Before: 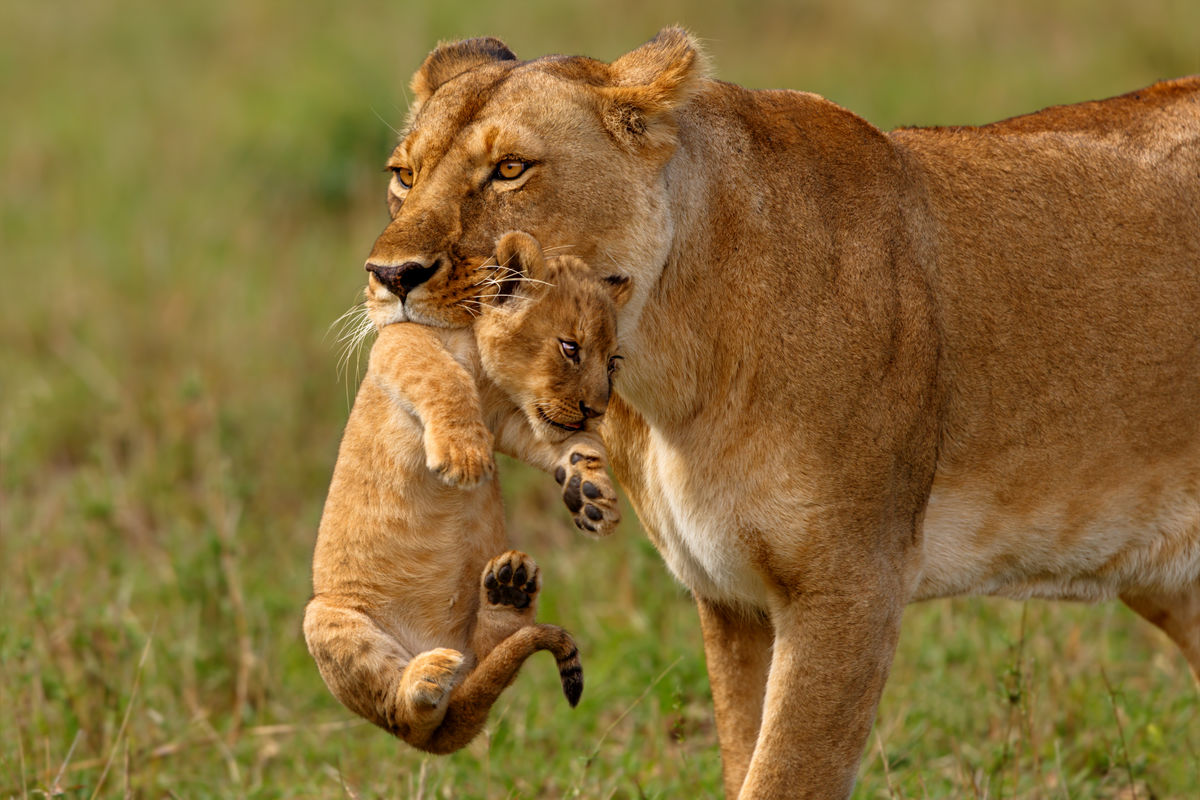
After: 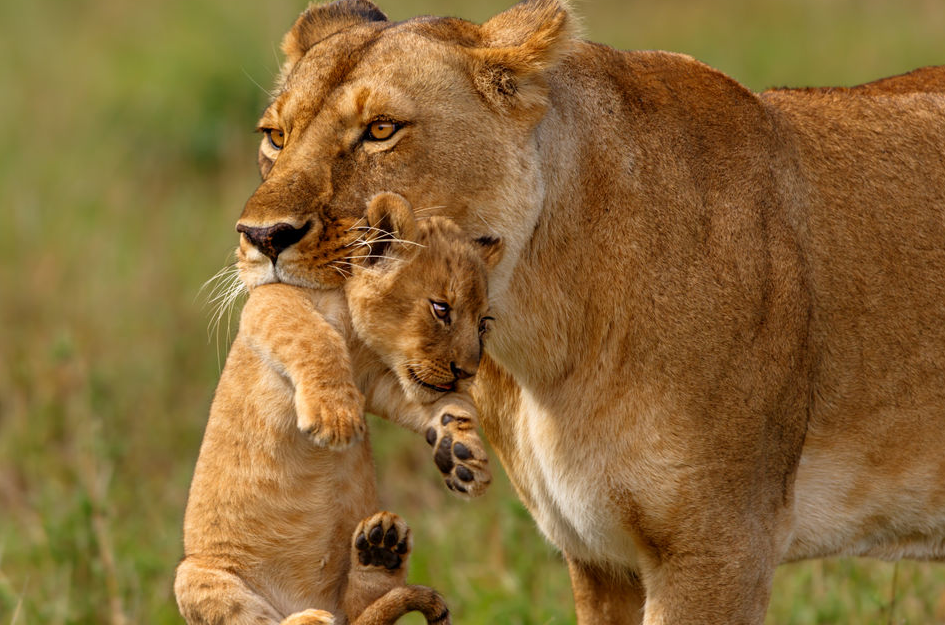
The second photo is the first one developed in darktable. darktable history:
crop and rotate: left 10.77%, top 5.1%, right 10.41%, bottom 16.76%
exposure: compensate highlight preservation false
